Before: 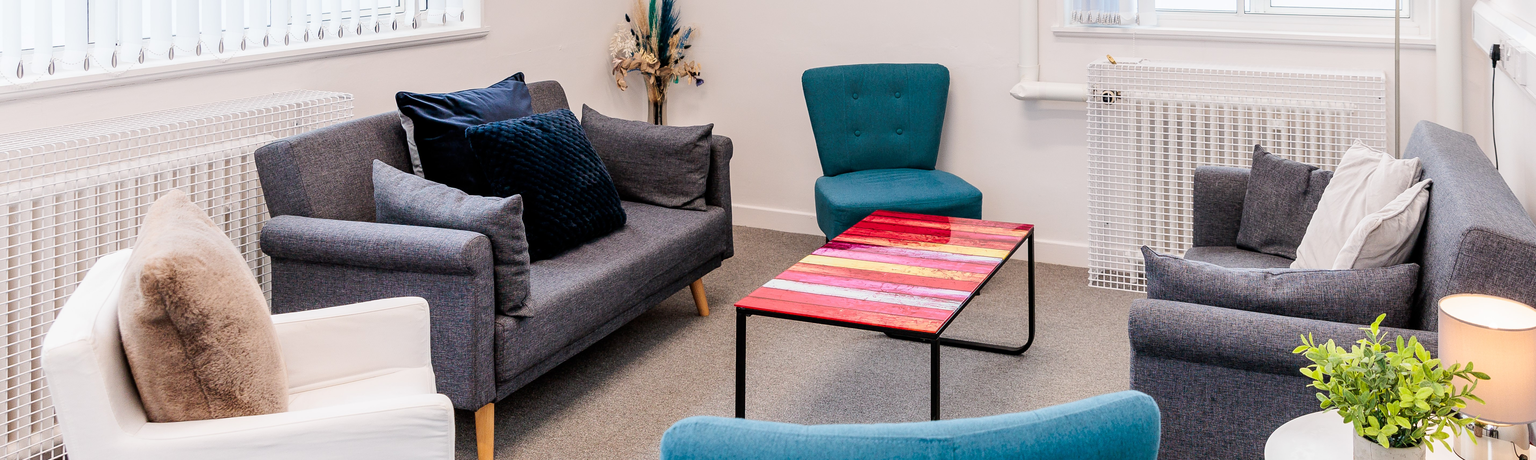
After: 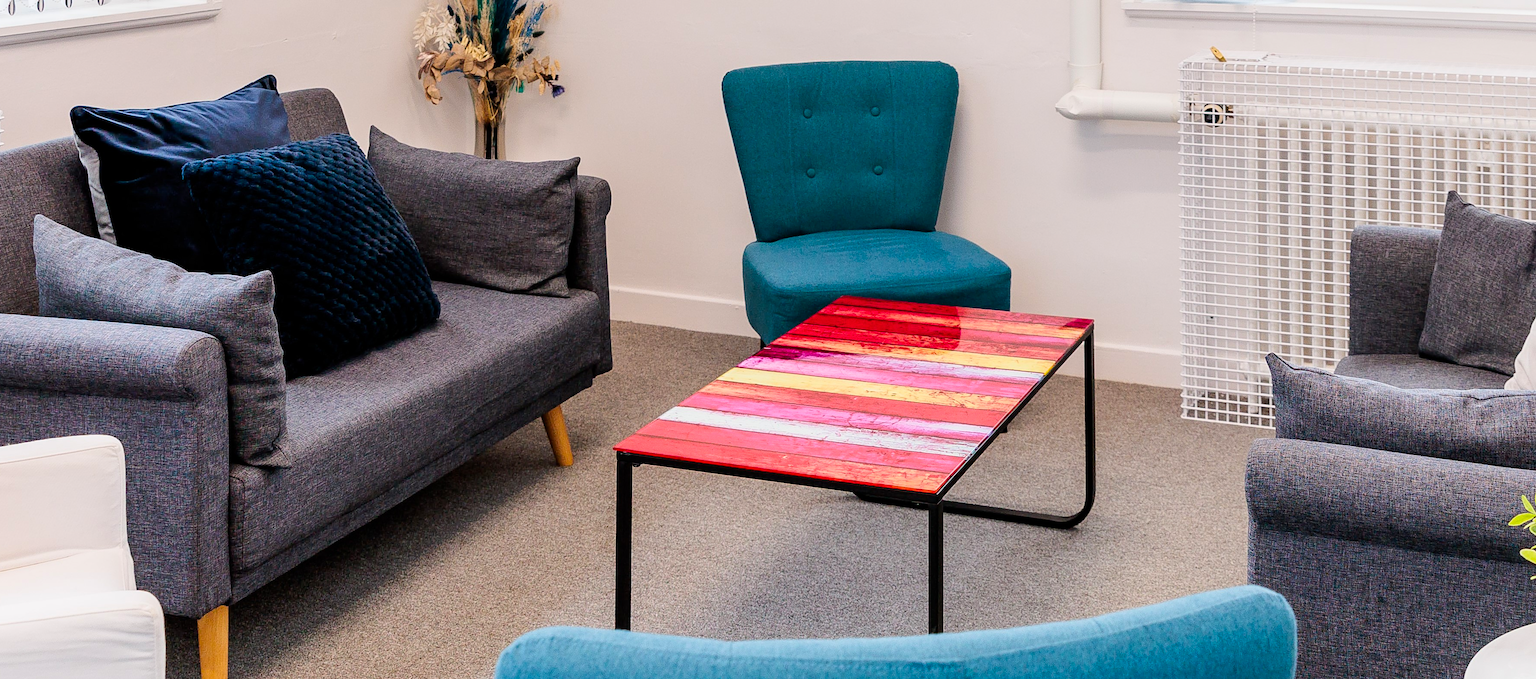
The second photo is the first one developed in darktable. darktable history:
crop and rotate: left 22.918%, top 5.629%, right 14.711%, bottom 2.247%
color balance rgb: perceptual saturation grading › global saturation 20%, global vibrance 10%
white balance: red 1, blue 1
